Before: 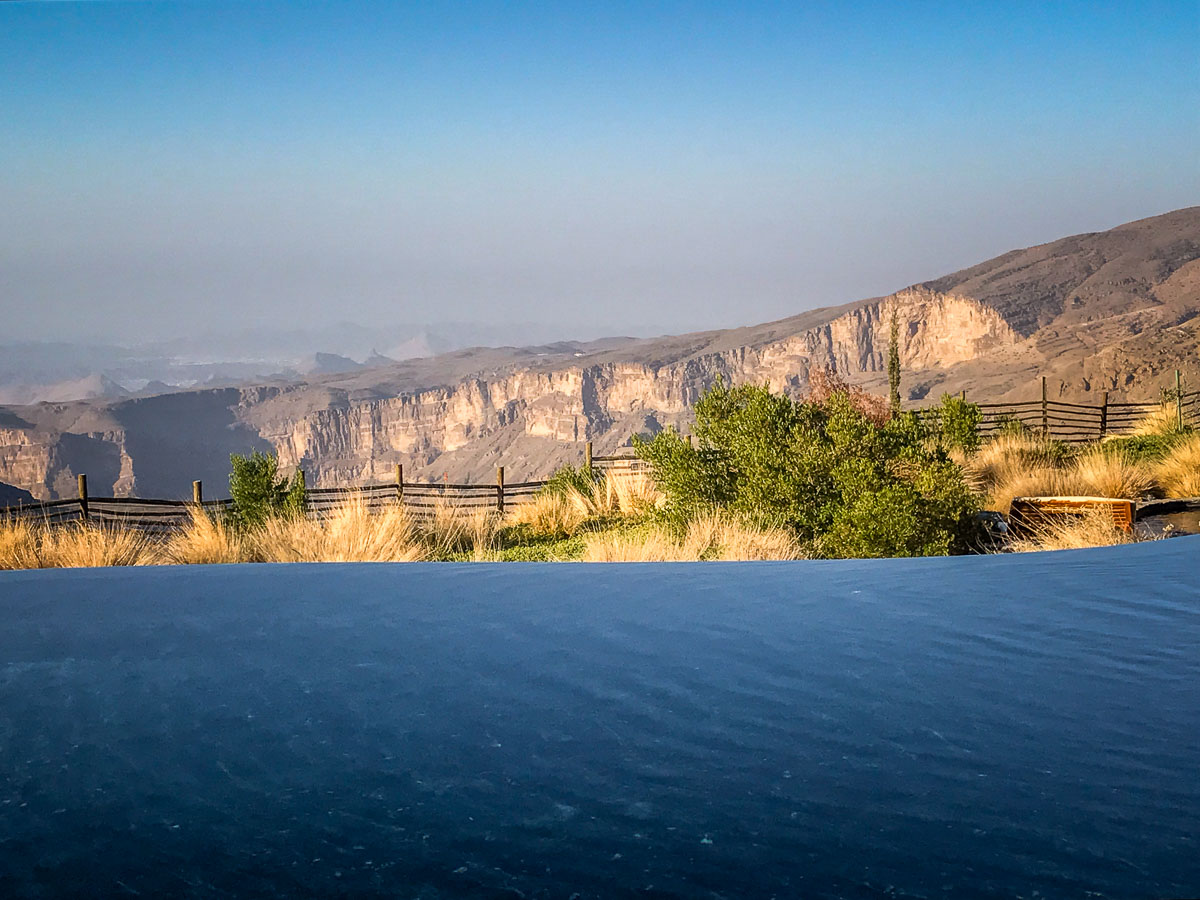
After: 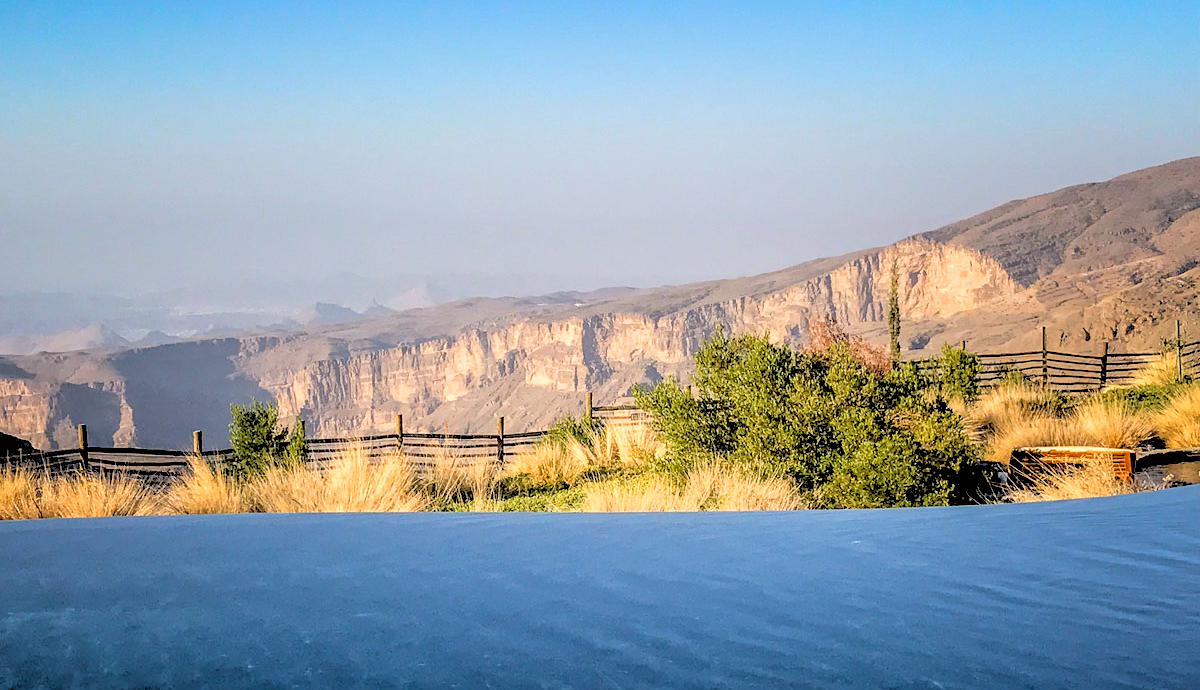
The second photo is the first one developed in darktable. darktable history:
rgb levels: levels [[0.027, 0.429, 0.996], [0, 0.5, 1], [0, 0.5, 1]]
crop: top 5.667%, bottom 17.637%
